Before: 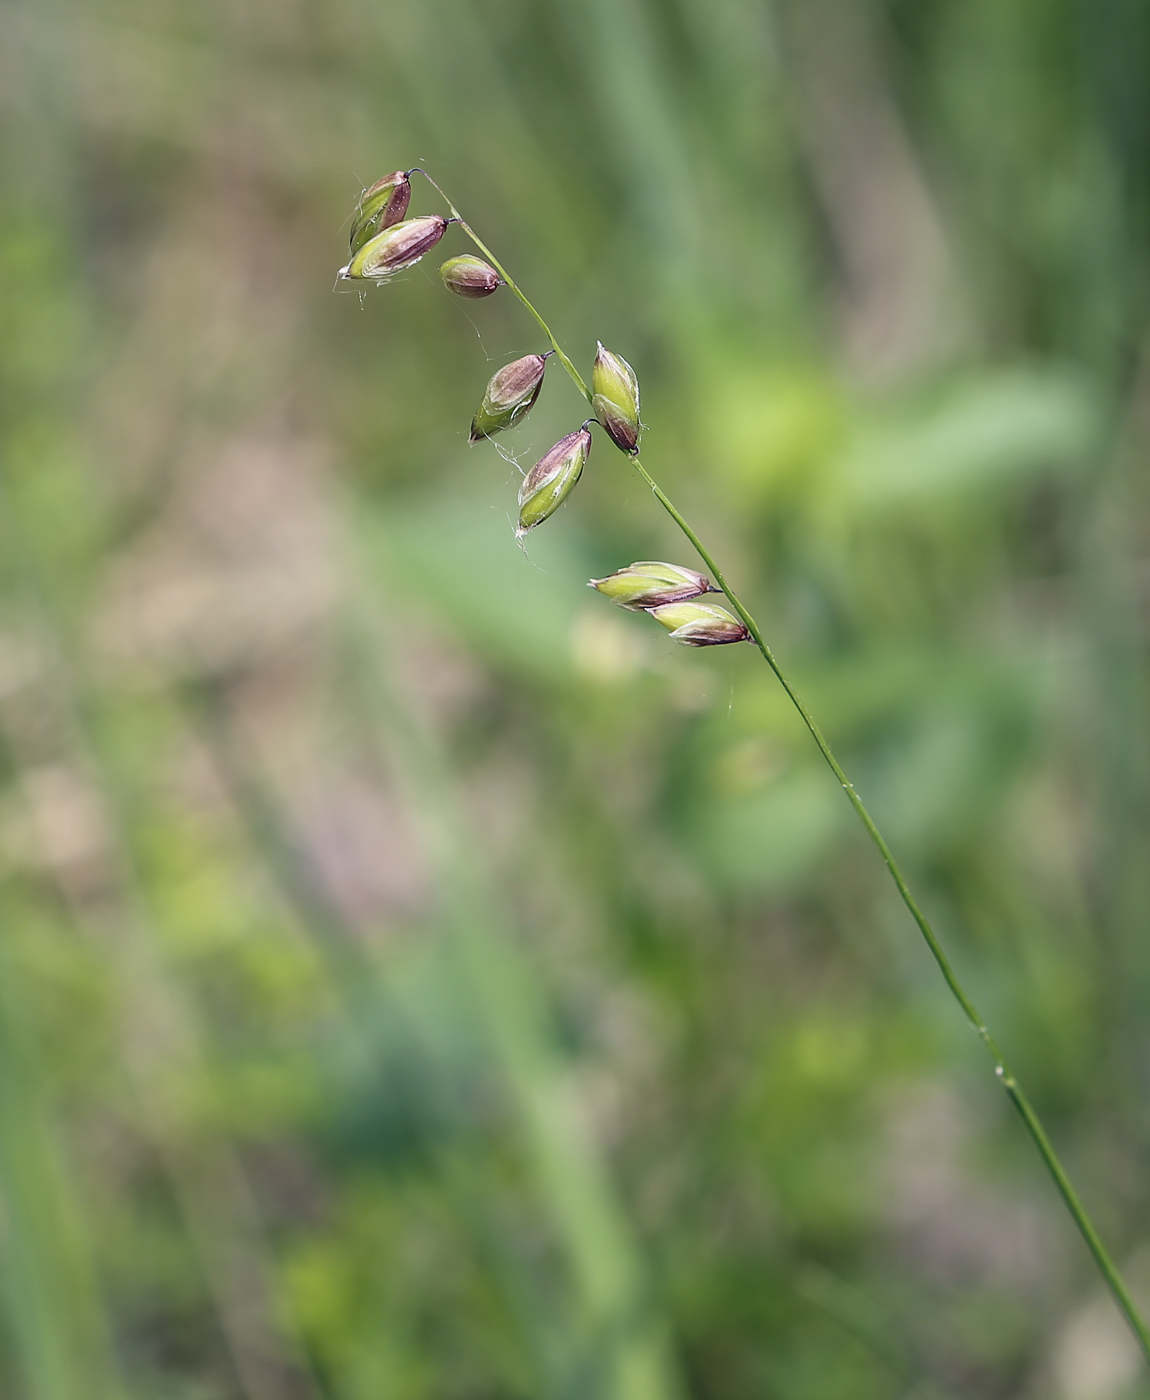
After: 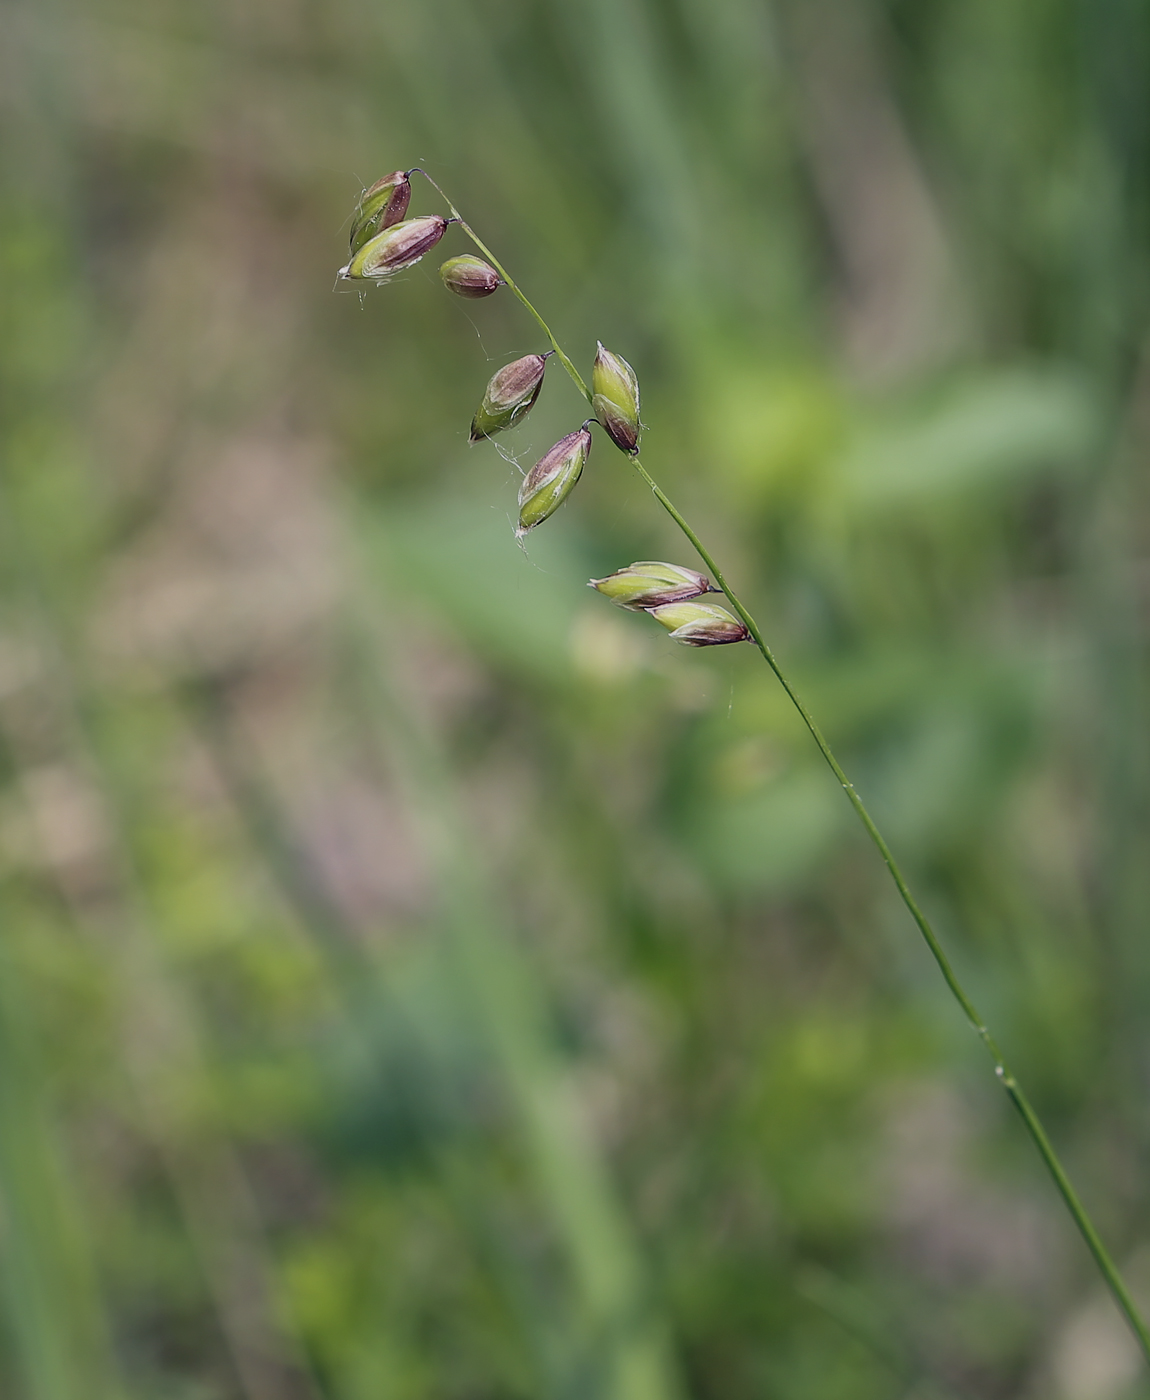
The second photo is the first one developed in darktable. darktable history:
exposure: exposure -0.442 EV, compensate exposure bias true, compensate highlight preservation false
shadows and highlights: soften with gaussian
tone equalizer: on, module defaults
